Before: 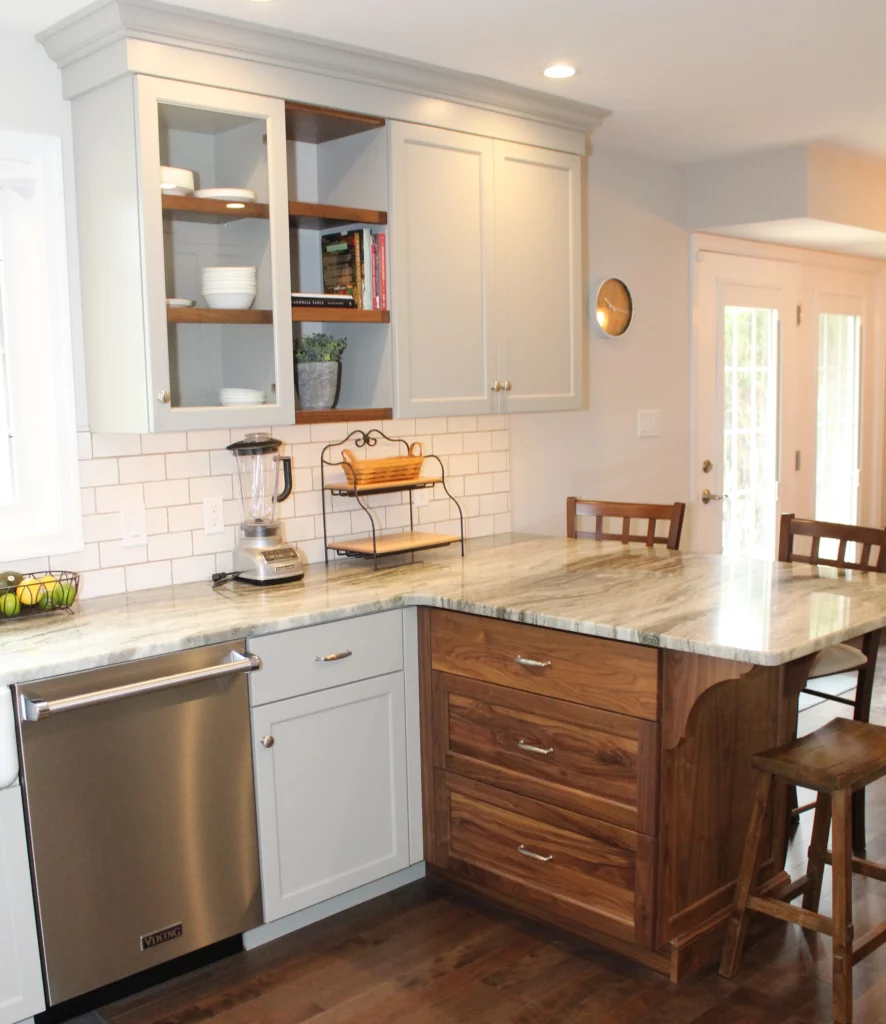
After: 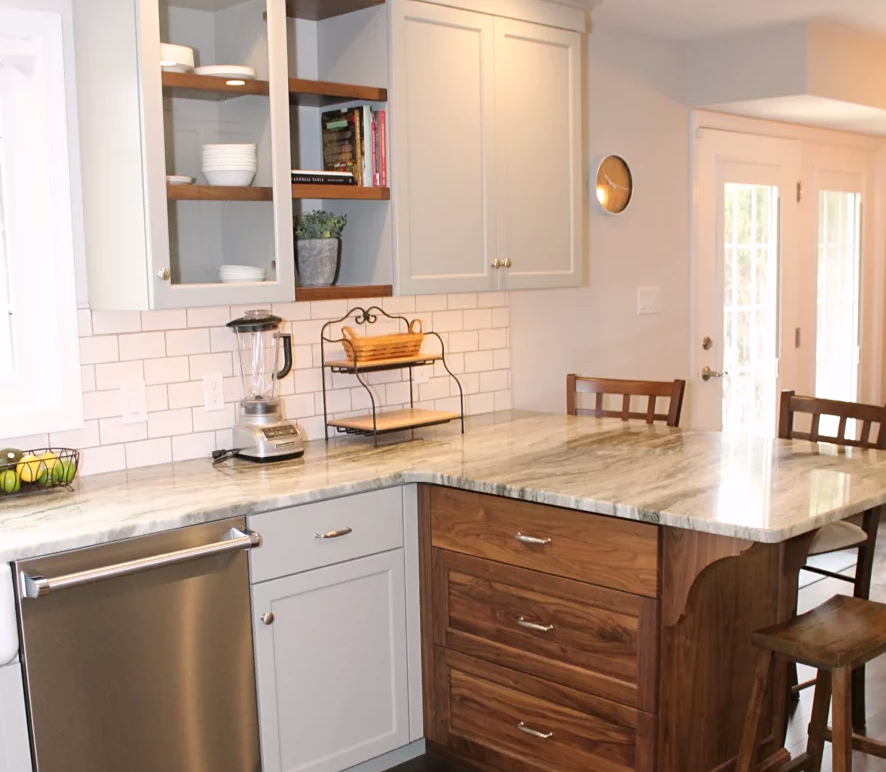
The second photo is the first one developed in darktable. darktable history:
crop and rotate: top 12.109%, bottom 12.427%
sharpen: amount 0.208
color correction: highlights a* 3.04, highlights b* -1.22, shadows a* -0.087, shadows b* 1.8, saturation 0.979
